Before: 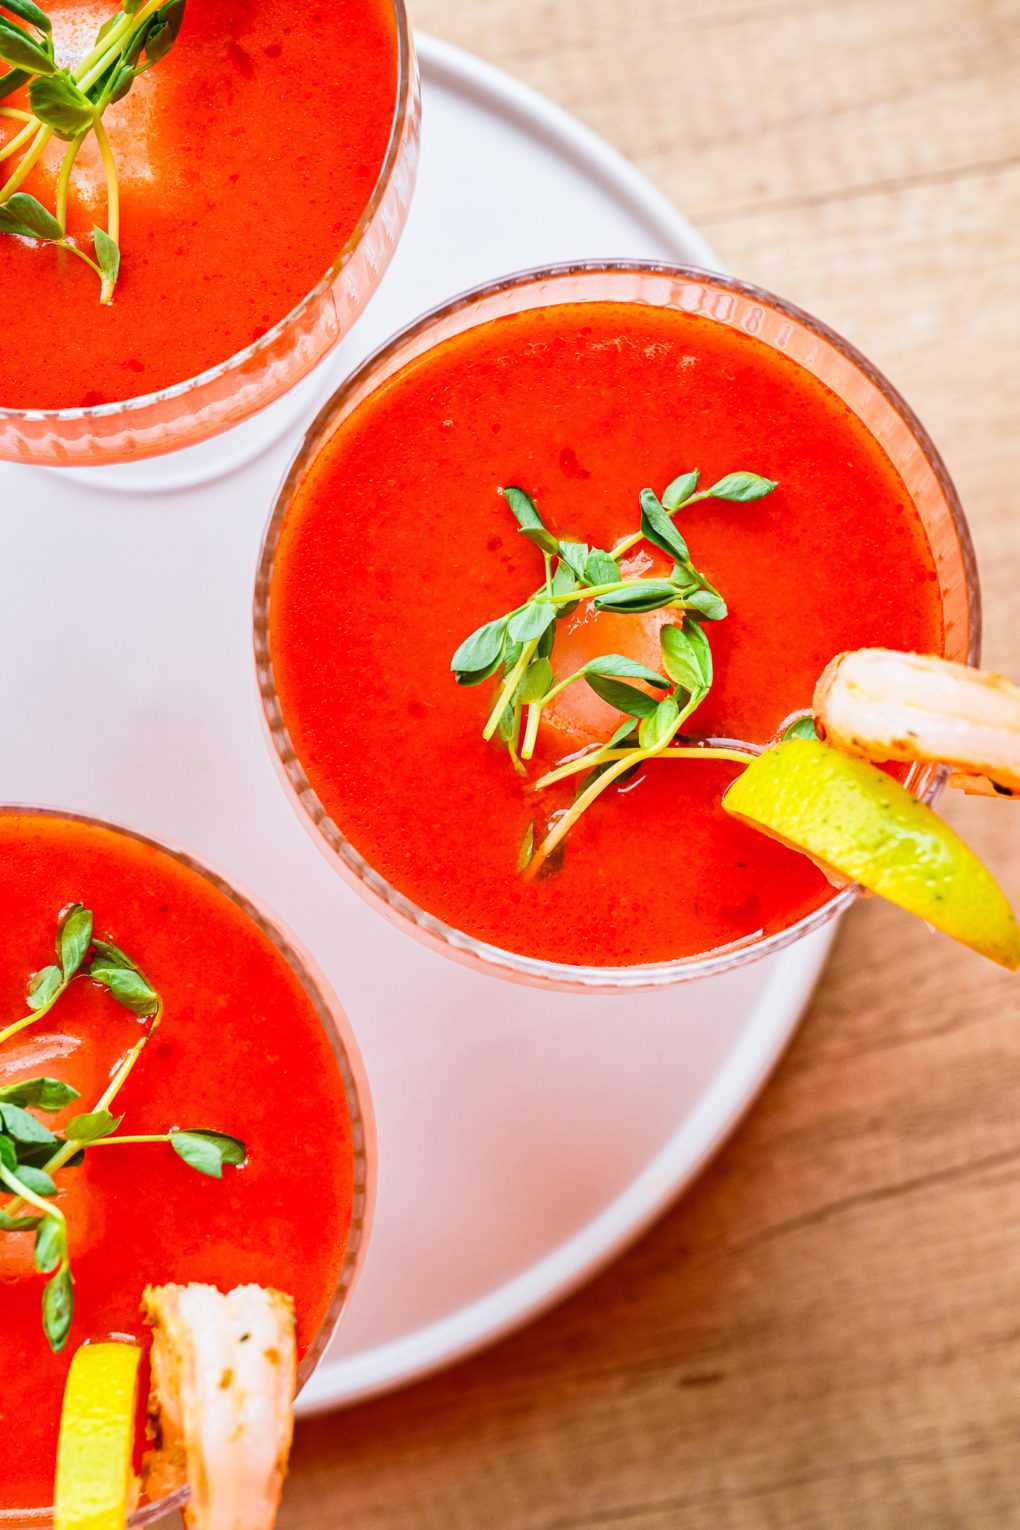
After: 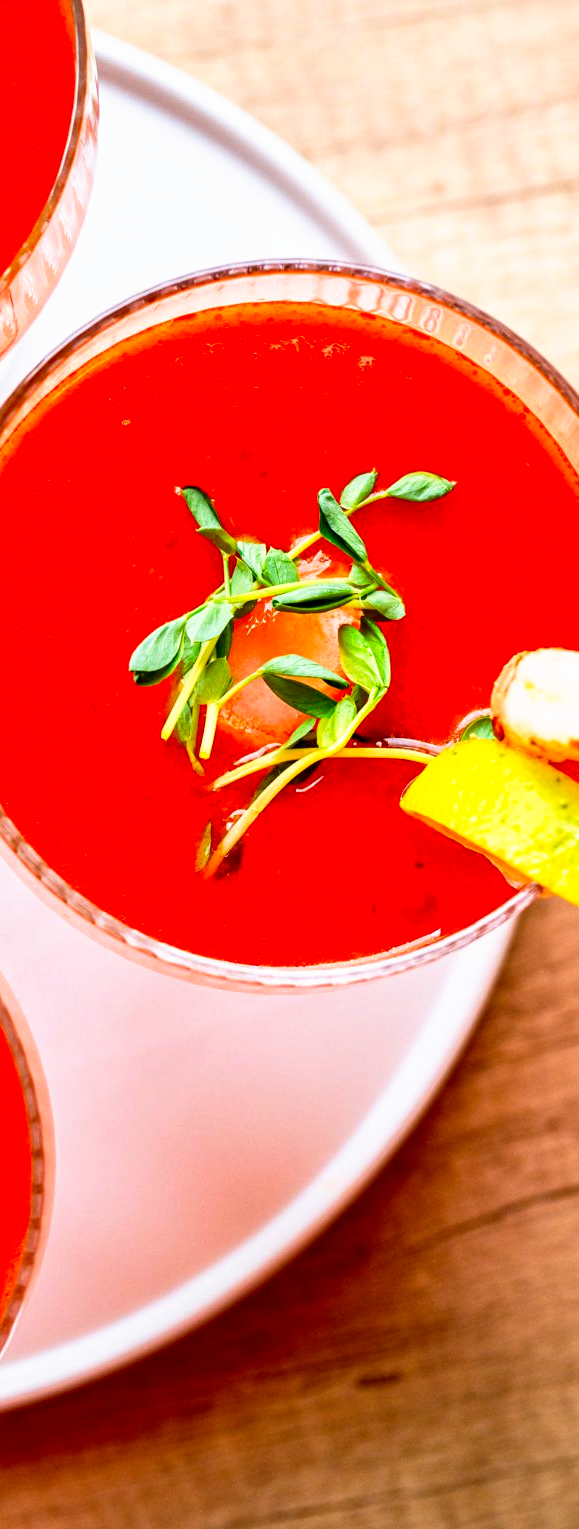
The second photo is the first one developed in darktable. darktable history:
contrast brightness saturation: contrast 0.03, brightness -0.038
crop: left 31.58%, top 0.009%, right 11.577%
tone curve: curves: ch0 [(0, 0) (0.003, 0) (0.011, 0.001) (0.025, 0.003) (0.044, 0.004) (0.069, 0.007) (0.1, 0.01) (0.136, 0.033) (0.177, 0.082) (0.224, 0.141) (0.277, 0.208) (0.335, 0.282) (0.399, 0.363) (0.468, 0.451) (0.543, 0.545) (0.623, 0.647) (0.709, 0.756) (0.801, 0.87) (0.898, 0.972) (1, 1)], preserve colors none
velvia: strength 17.55%
